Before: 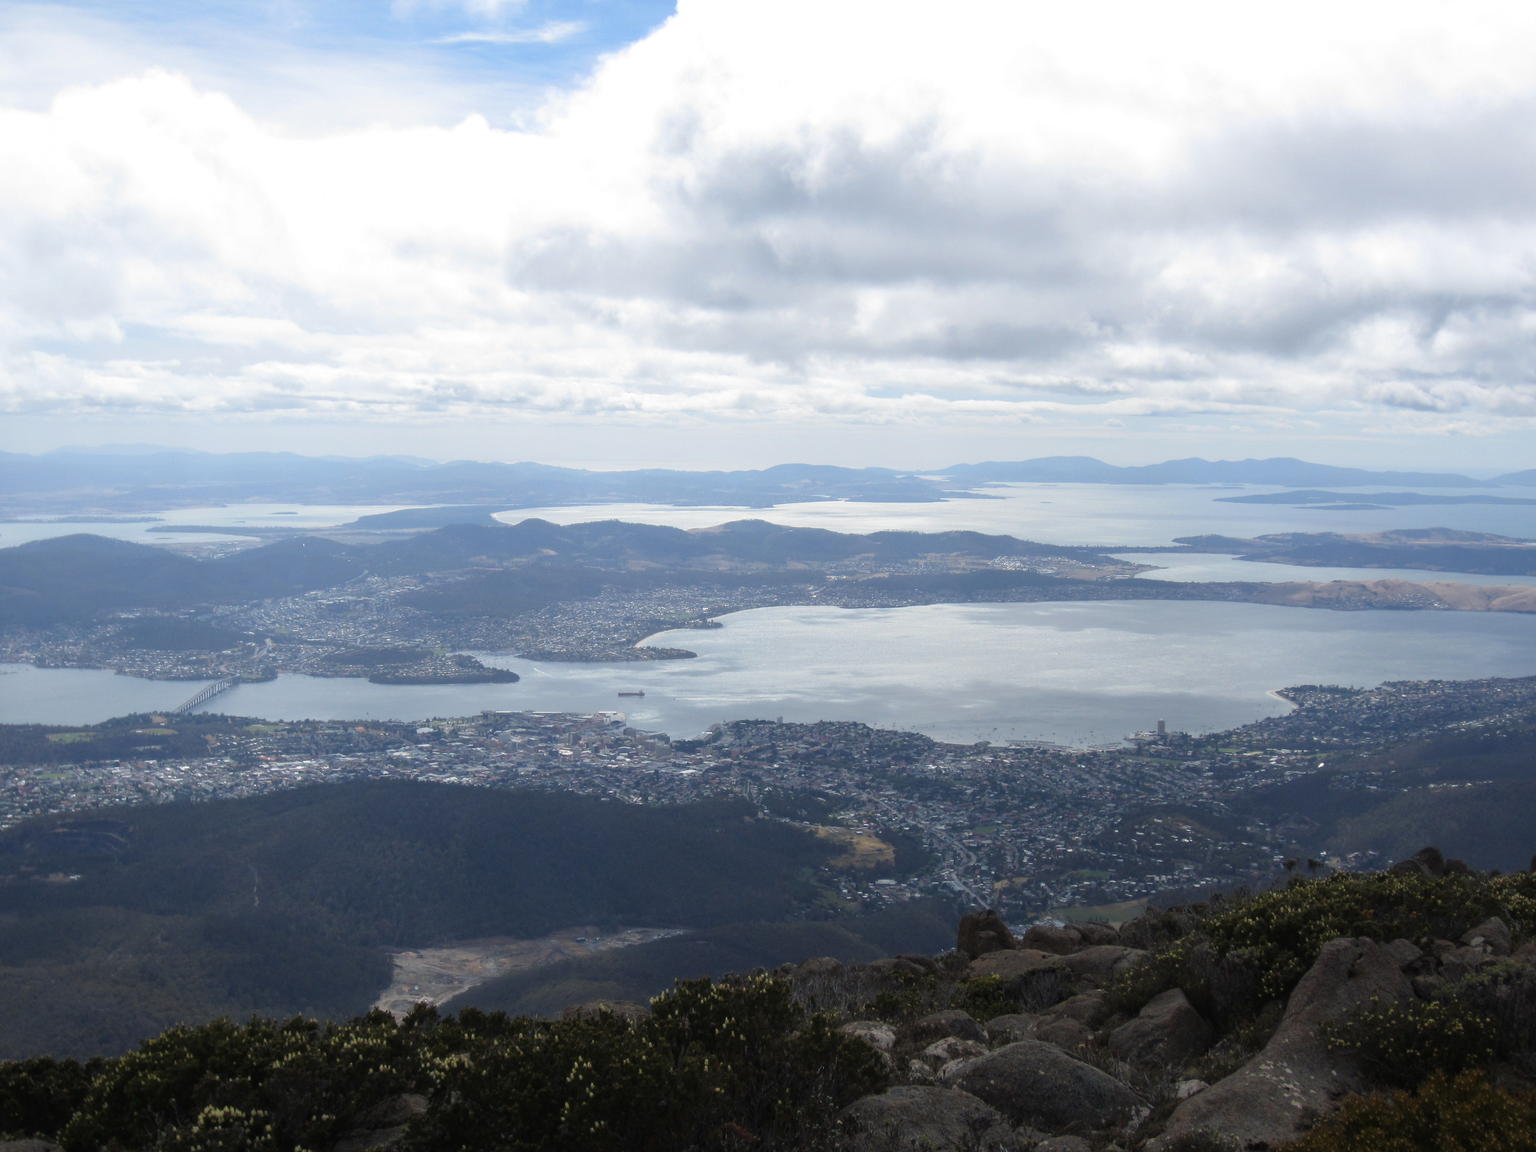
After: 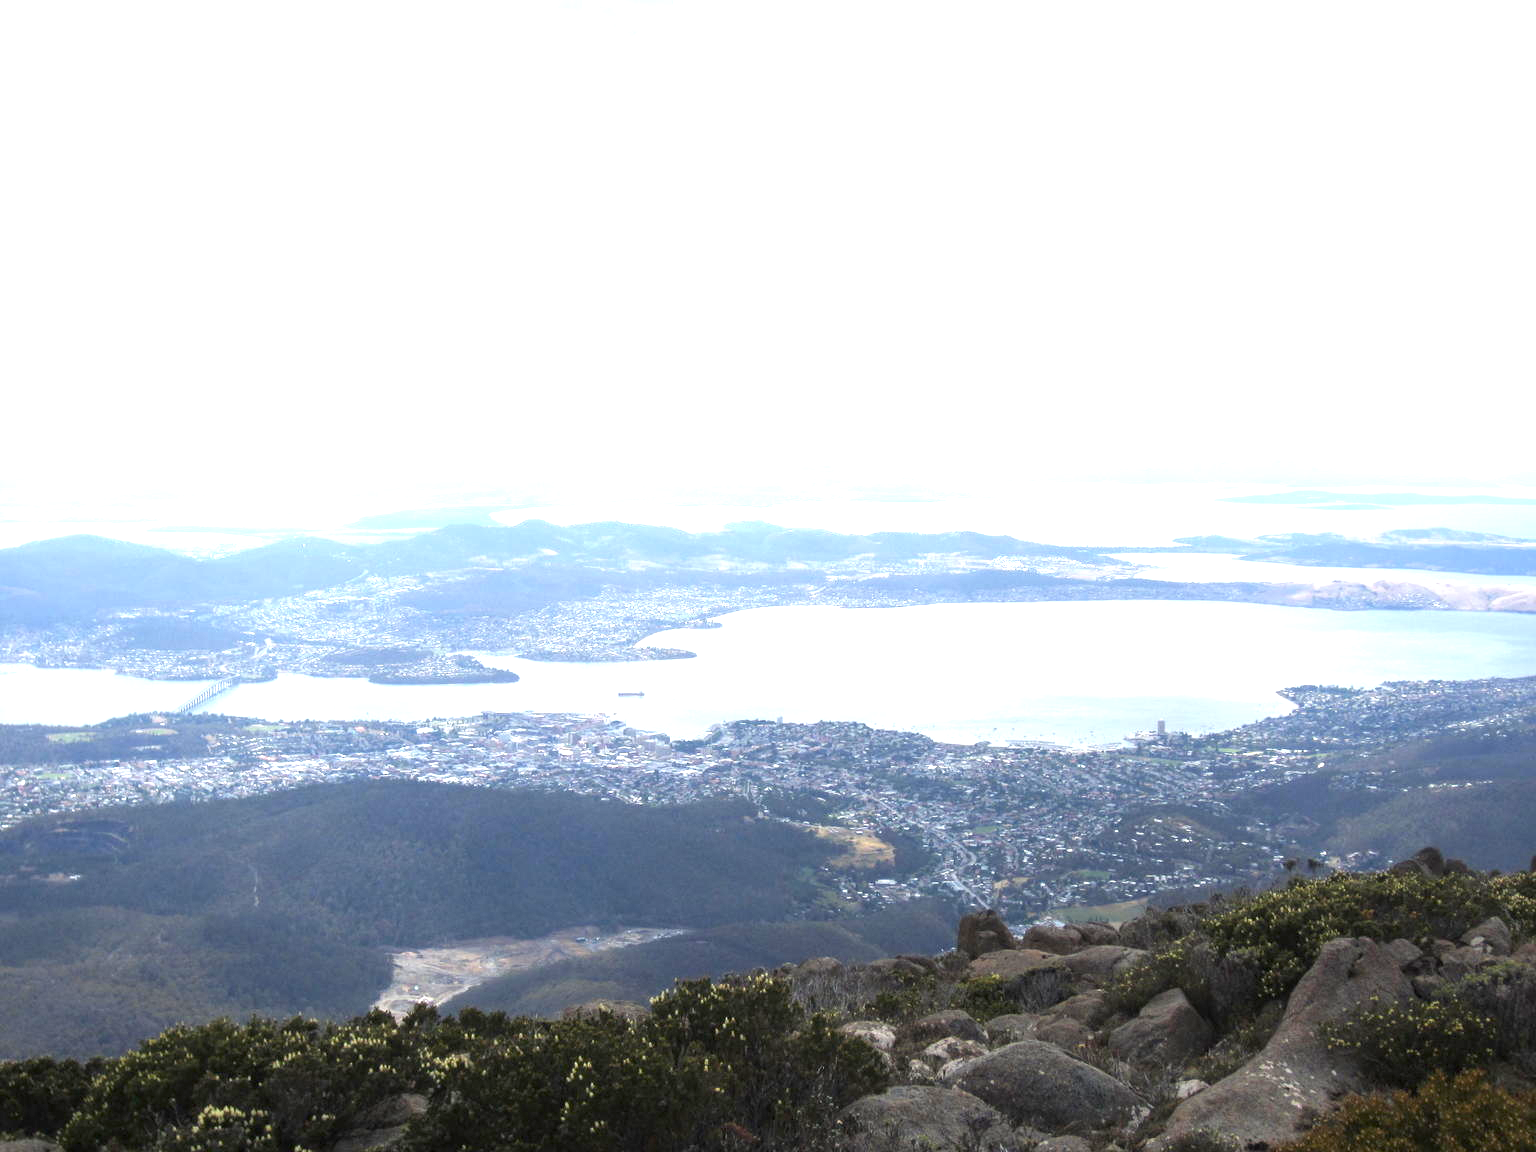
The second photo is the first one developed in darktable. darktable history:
exposure: black level correction 0.001, exposure 1.733 EV, compensate highlight preservation false
